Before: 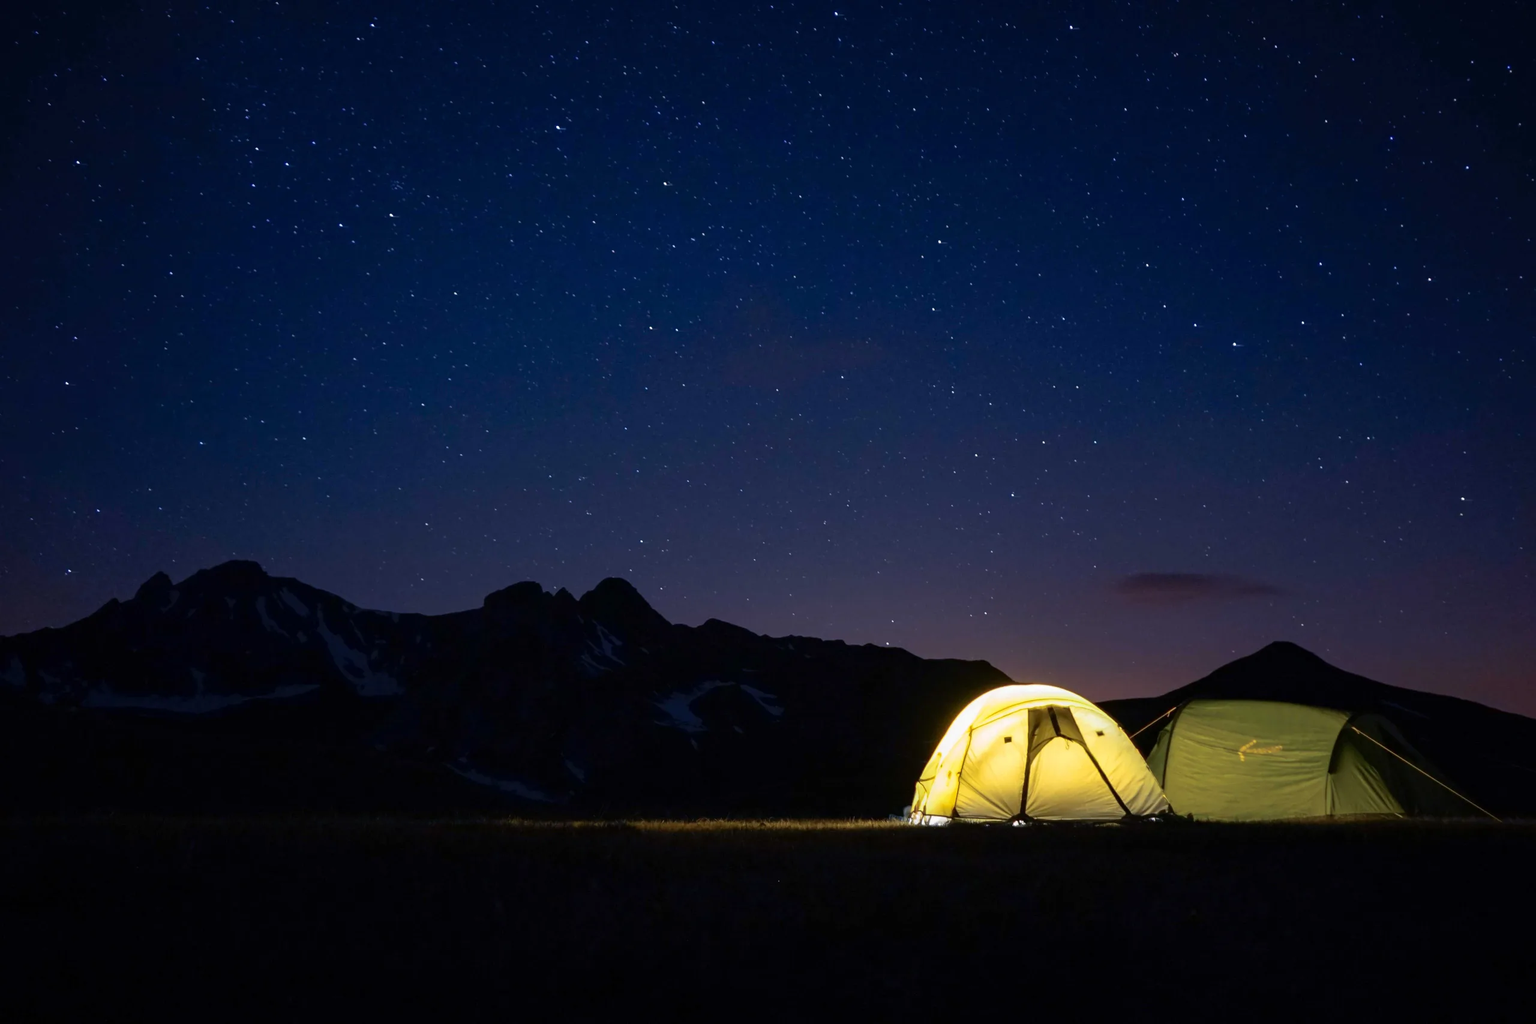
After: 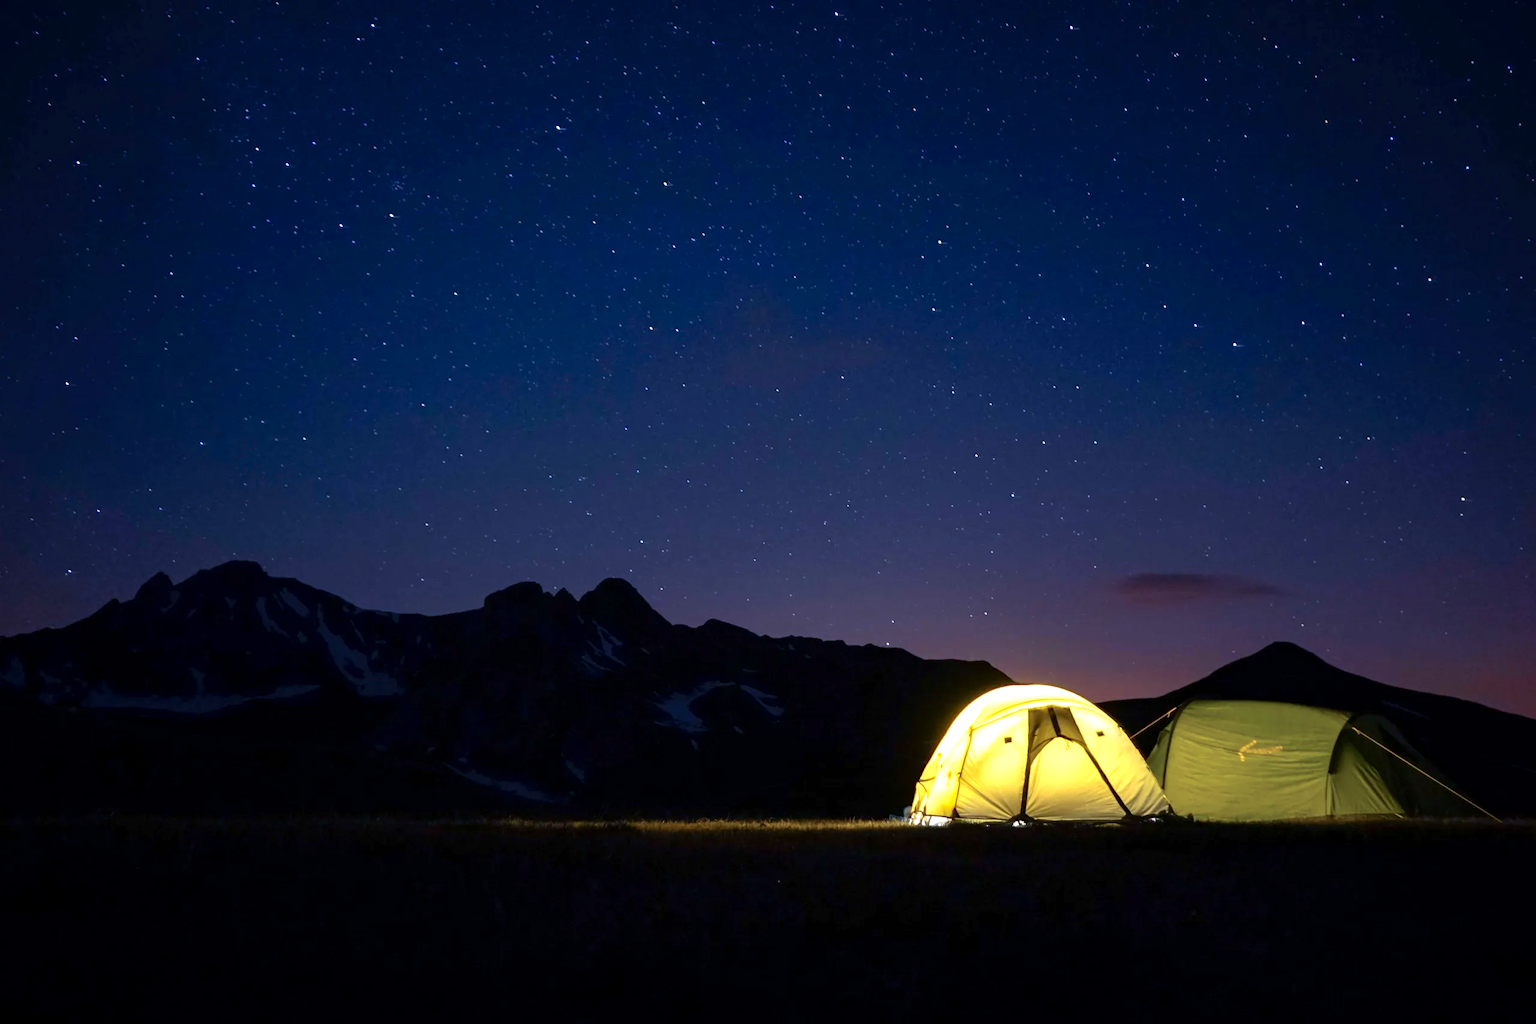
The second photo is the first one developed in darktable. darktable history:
exposure: black level correction 0.001, exposure 0.499 EV, compensate exposure bias true, compensate highlight preservation false
velvia: on, module defaults
